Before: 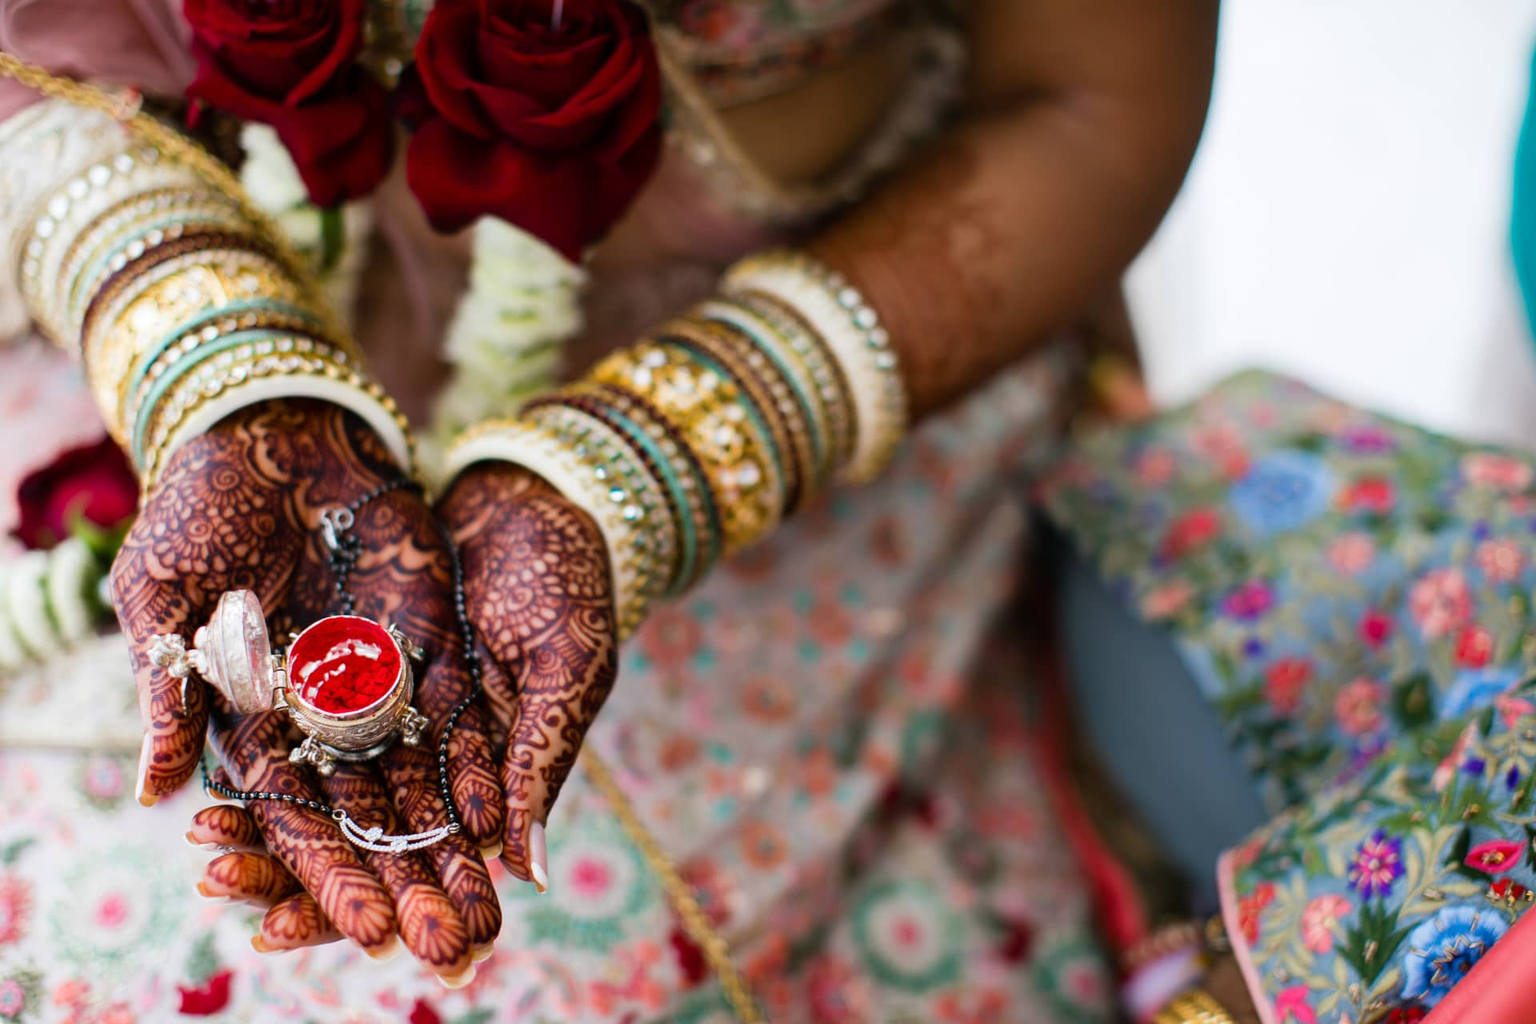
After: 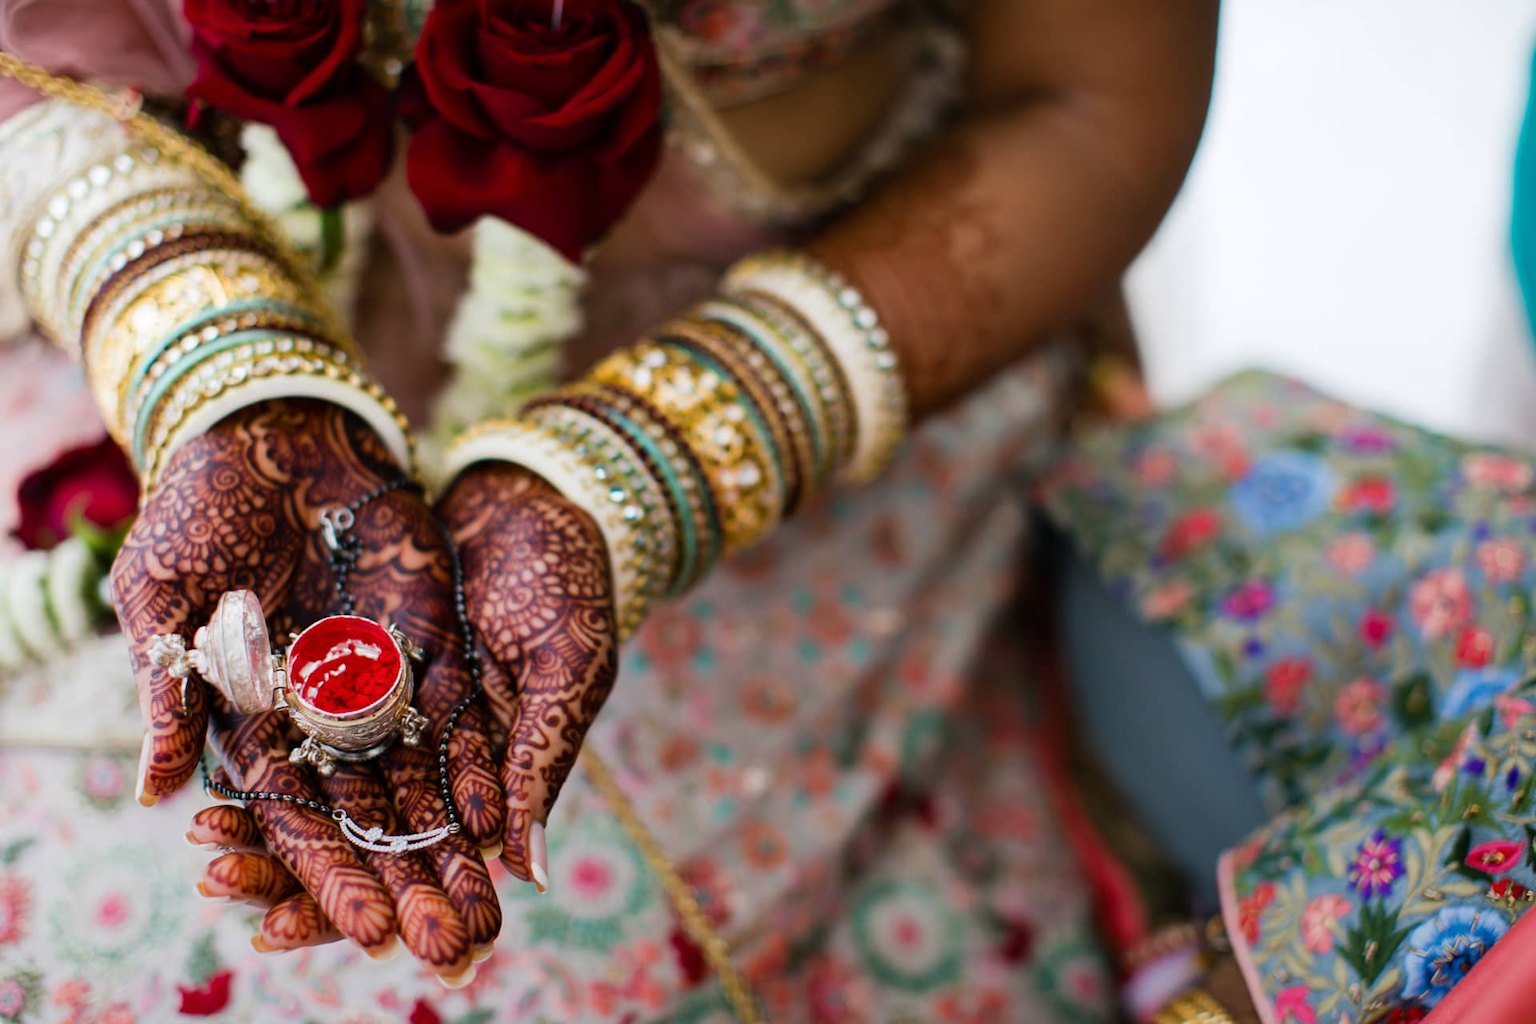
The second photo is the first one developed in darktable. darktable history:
graduated density: rotation -180°, offset 24.95
